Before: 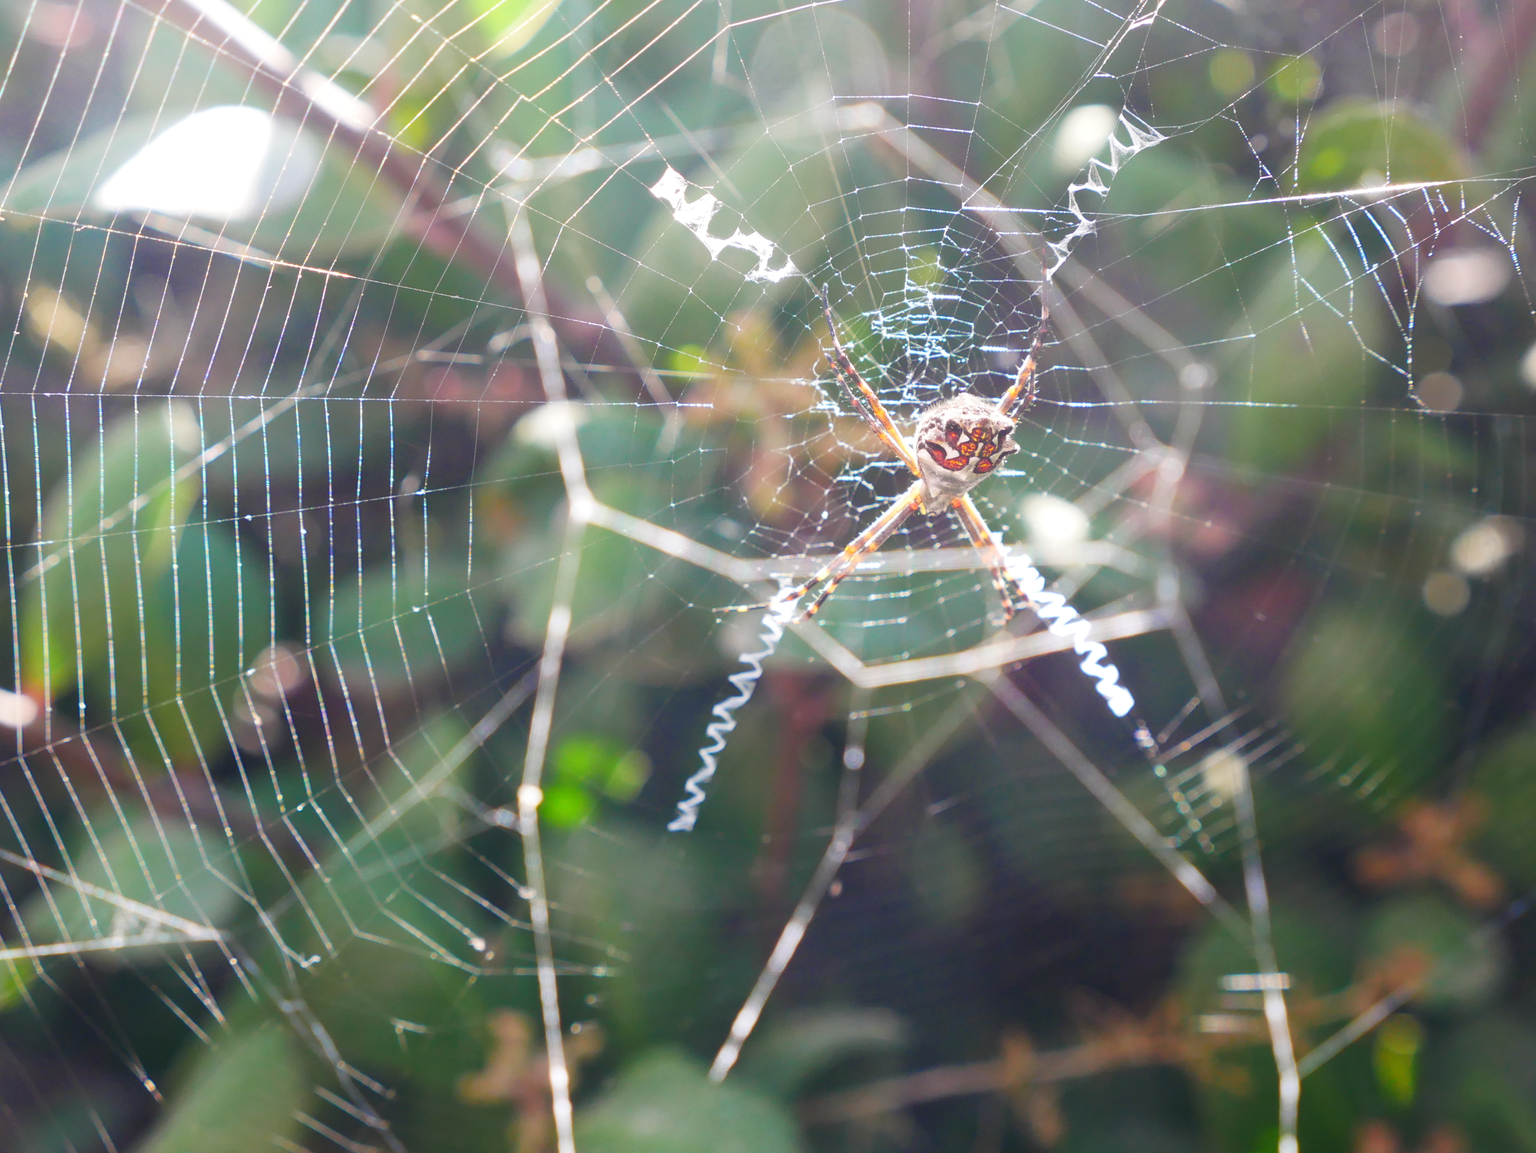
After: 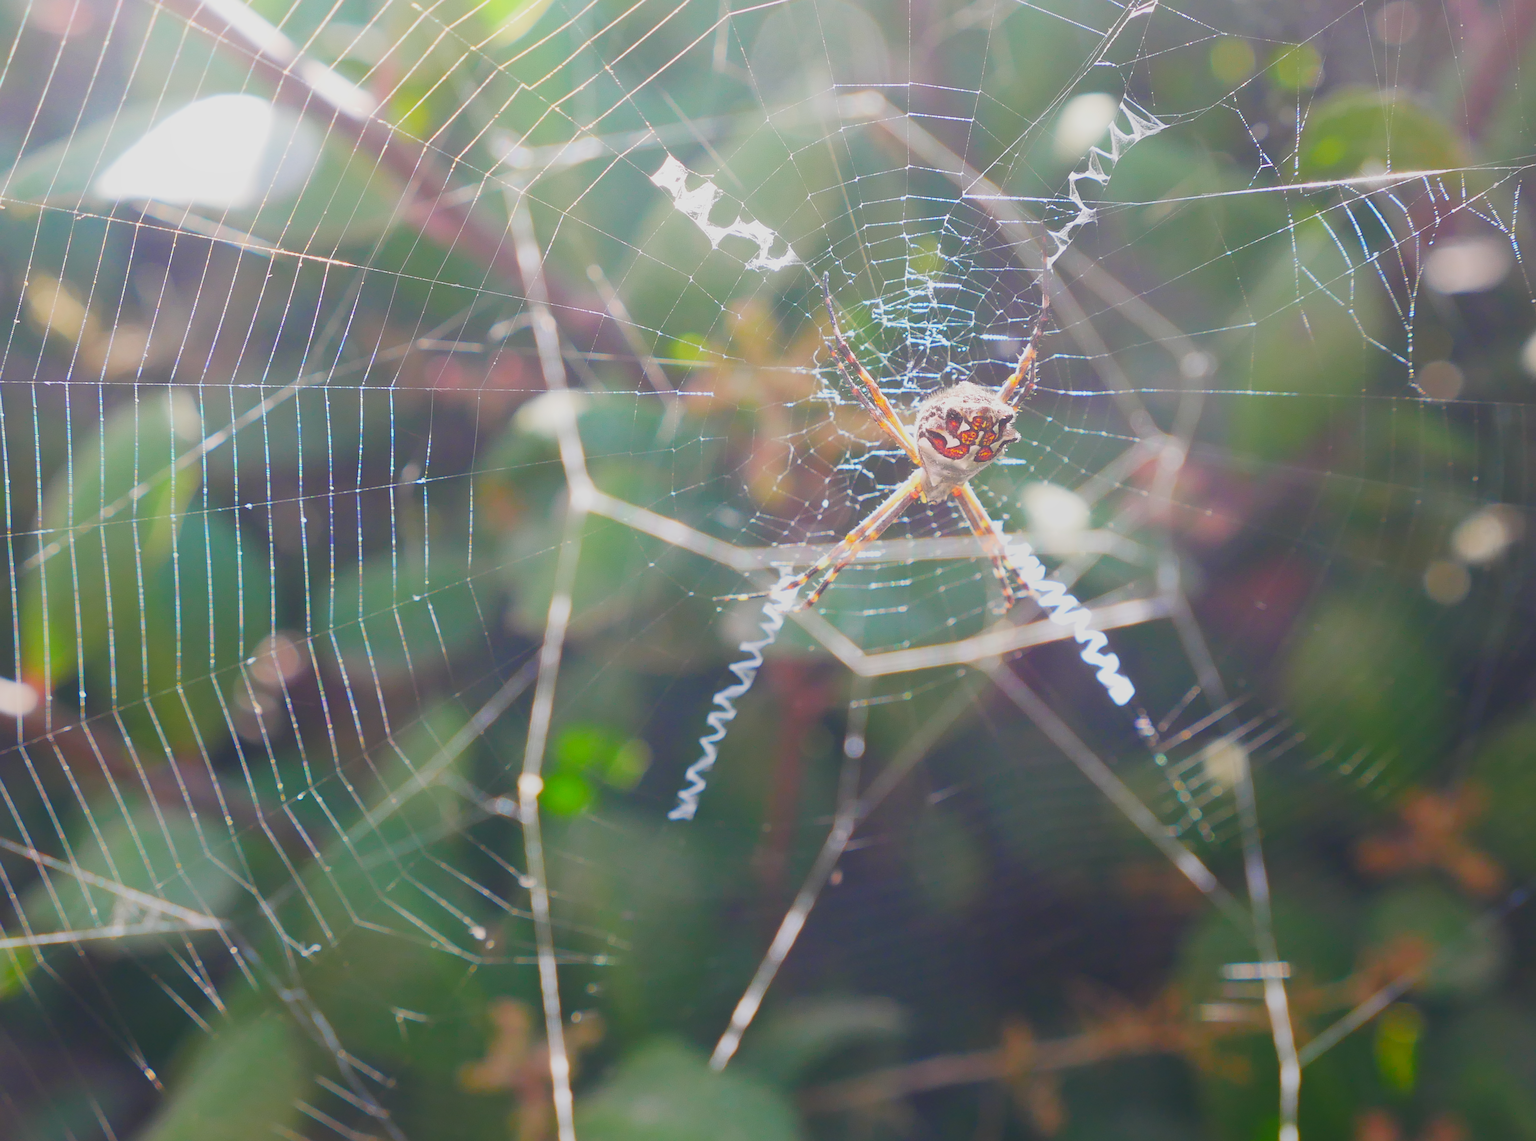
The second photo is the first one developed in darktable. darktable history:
crop: top 1.049%, right 0.001%
local contrast: detail 69%
sharpen: on, module defaults
